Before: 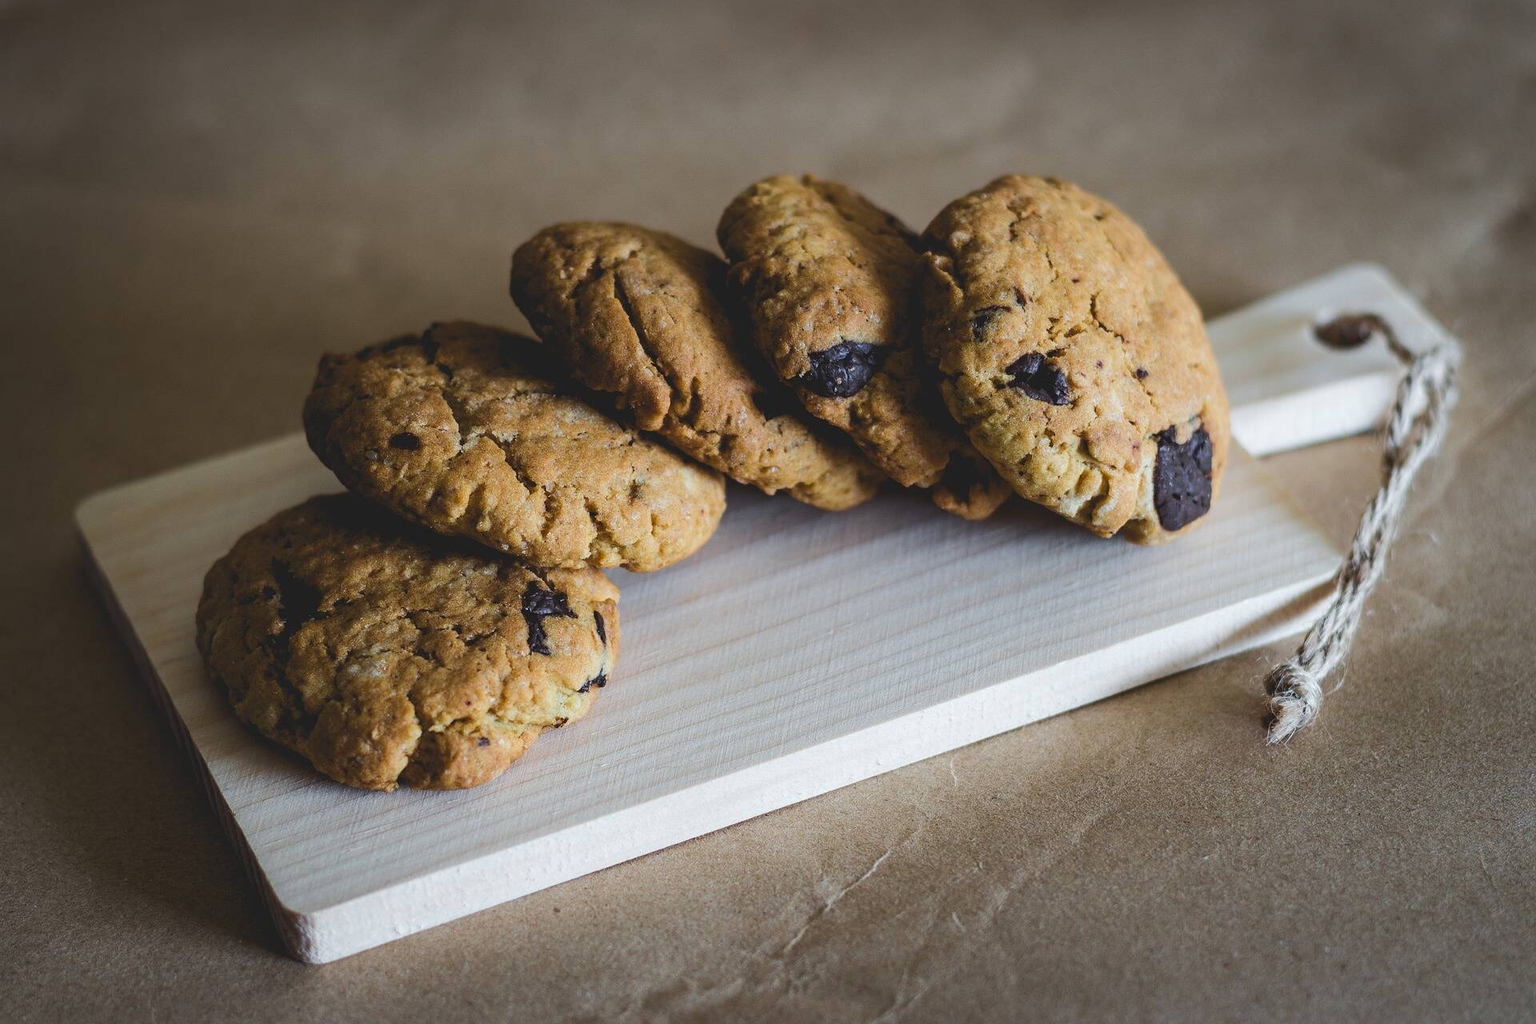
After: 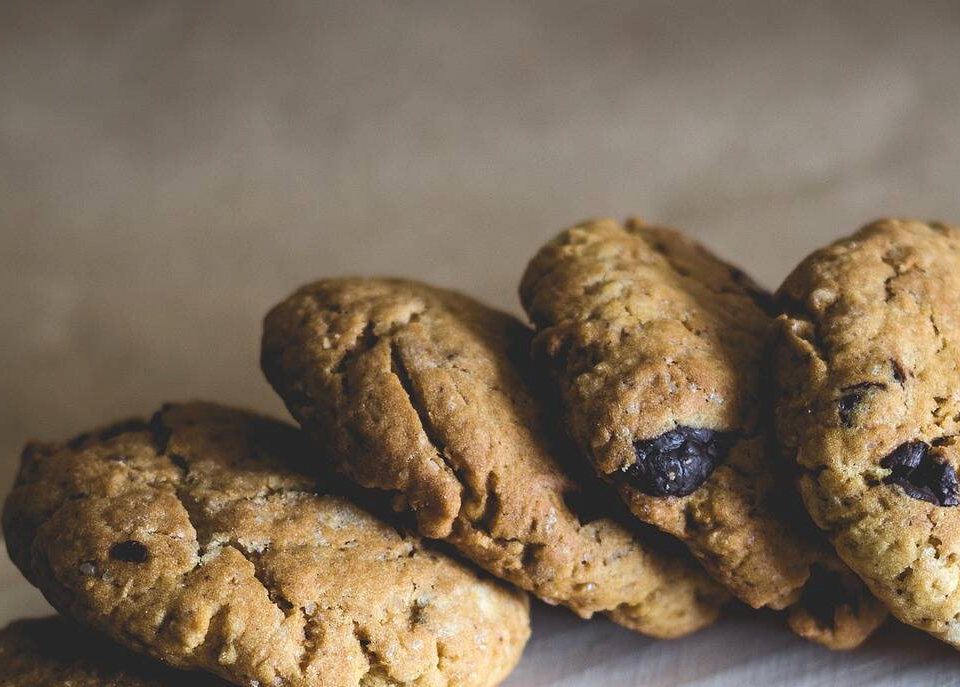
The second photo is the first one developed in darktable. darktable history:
exposure: exposure 0.458 EV, compensate highlight preservation false
crop: left 19.639%, right 30.311%, bottom 46.276%
contrast brightness saturation: saturation -0.096
